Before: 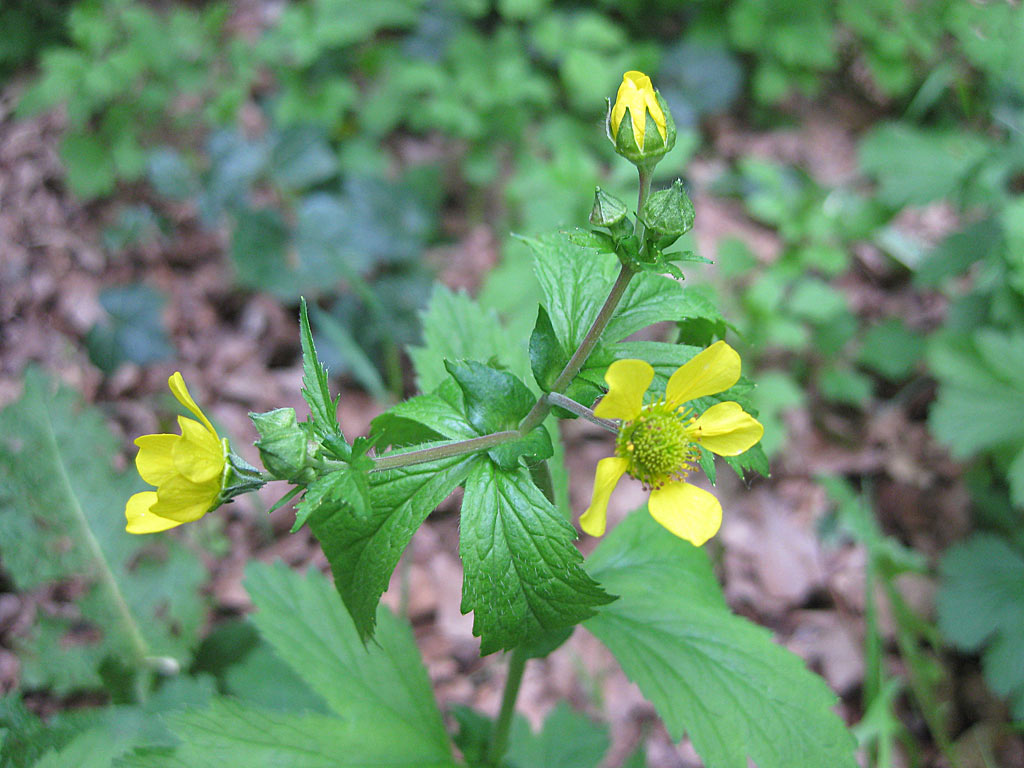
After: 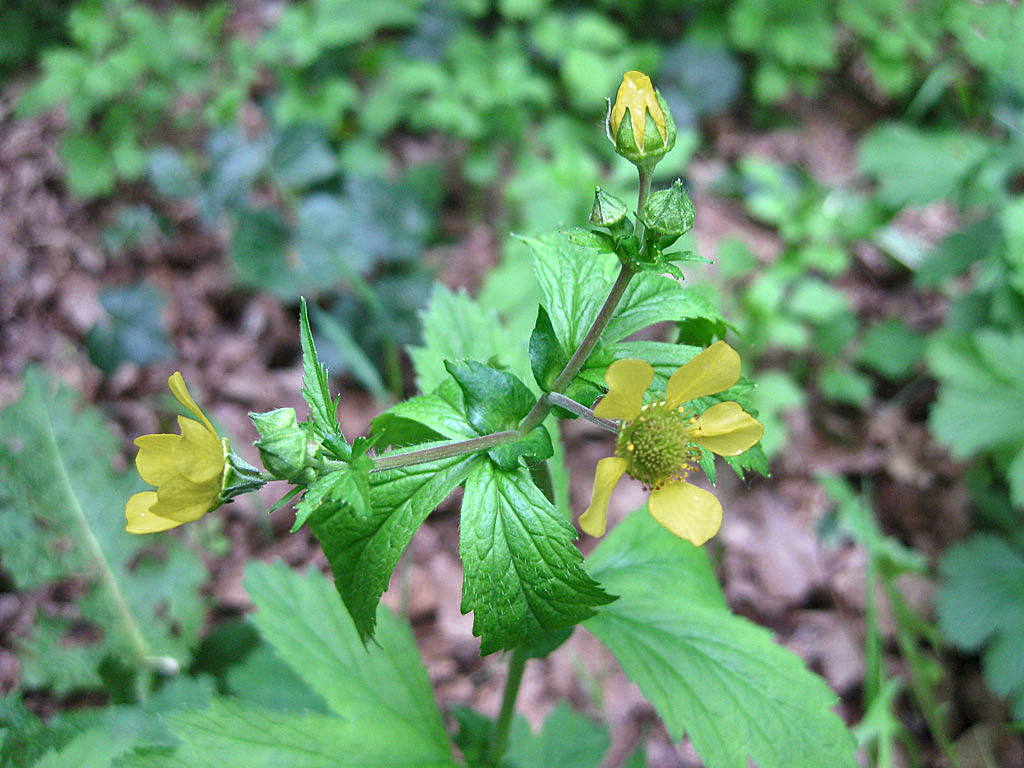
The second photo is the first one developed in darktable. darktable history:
color zones: curves: ch0 [(0.11, 0.396) (0.195, 0.36) (0.25, 0.5) (0.303, 0.412) (0.357, 0.544) (0.75, 0.5) (0.967, 0.328)]; ch1 [(0, 0.468) (0.112, 0.512) (0.202, 0.6) (0.25, 0.5) (0.307, 0.352) (0.357, 0.544) (0.75, 0.5) (0.963, 0.524)]
local contrast: mode bilateral grid, contrast 20, coarseness 50, detail 150%, midtone range 0.2
